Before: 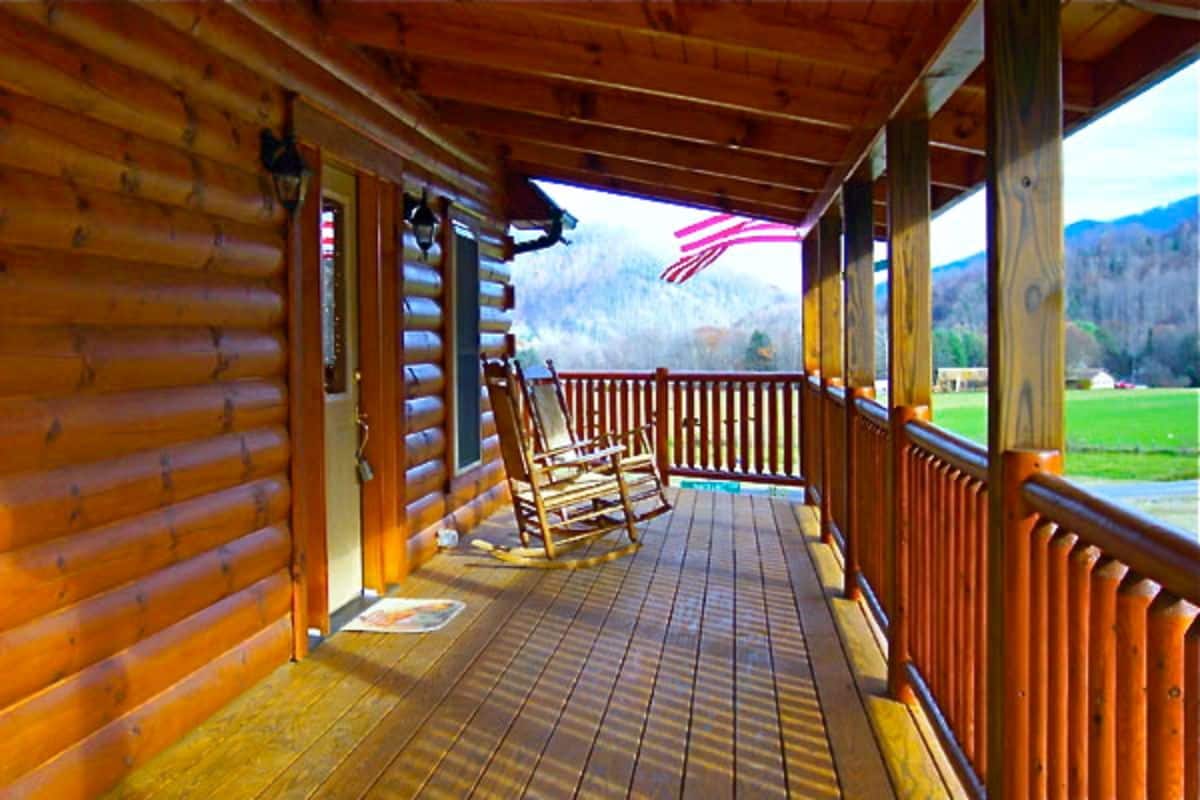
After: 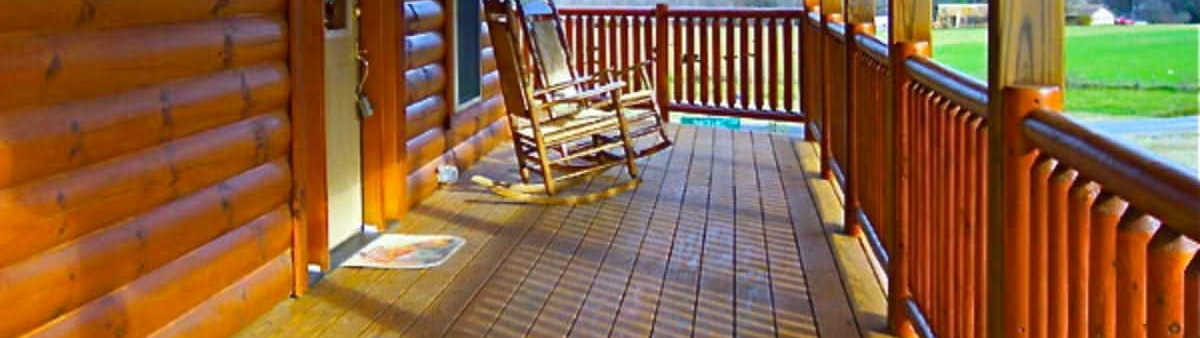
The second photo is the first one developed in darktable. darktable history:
crop: top 45.539%, bottom 12.133%
